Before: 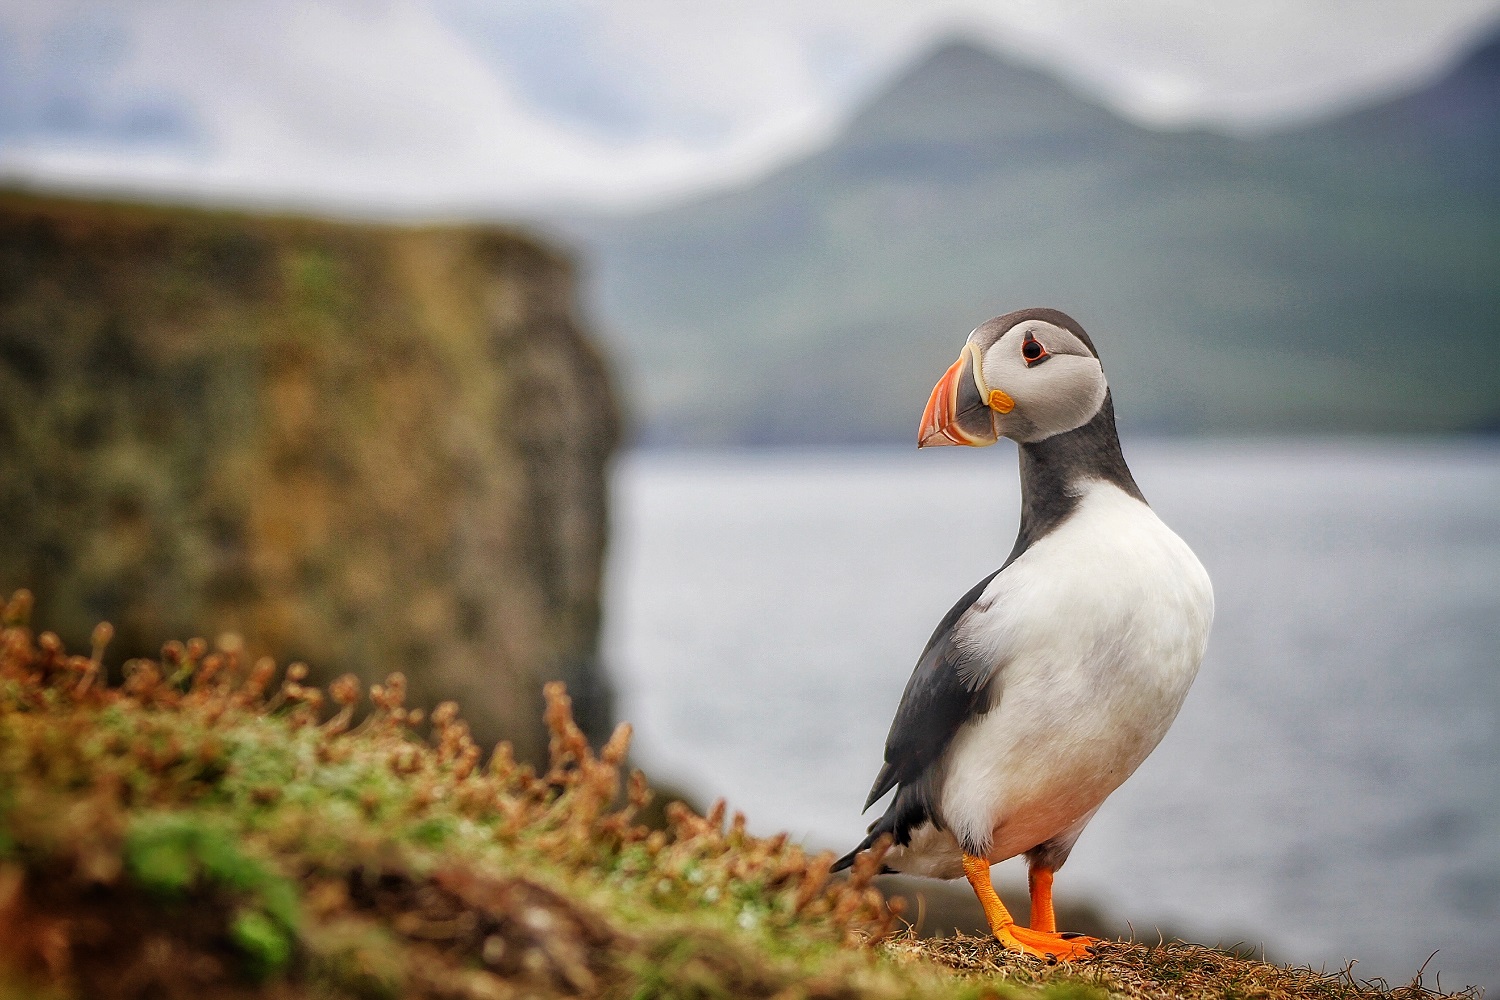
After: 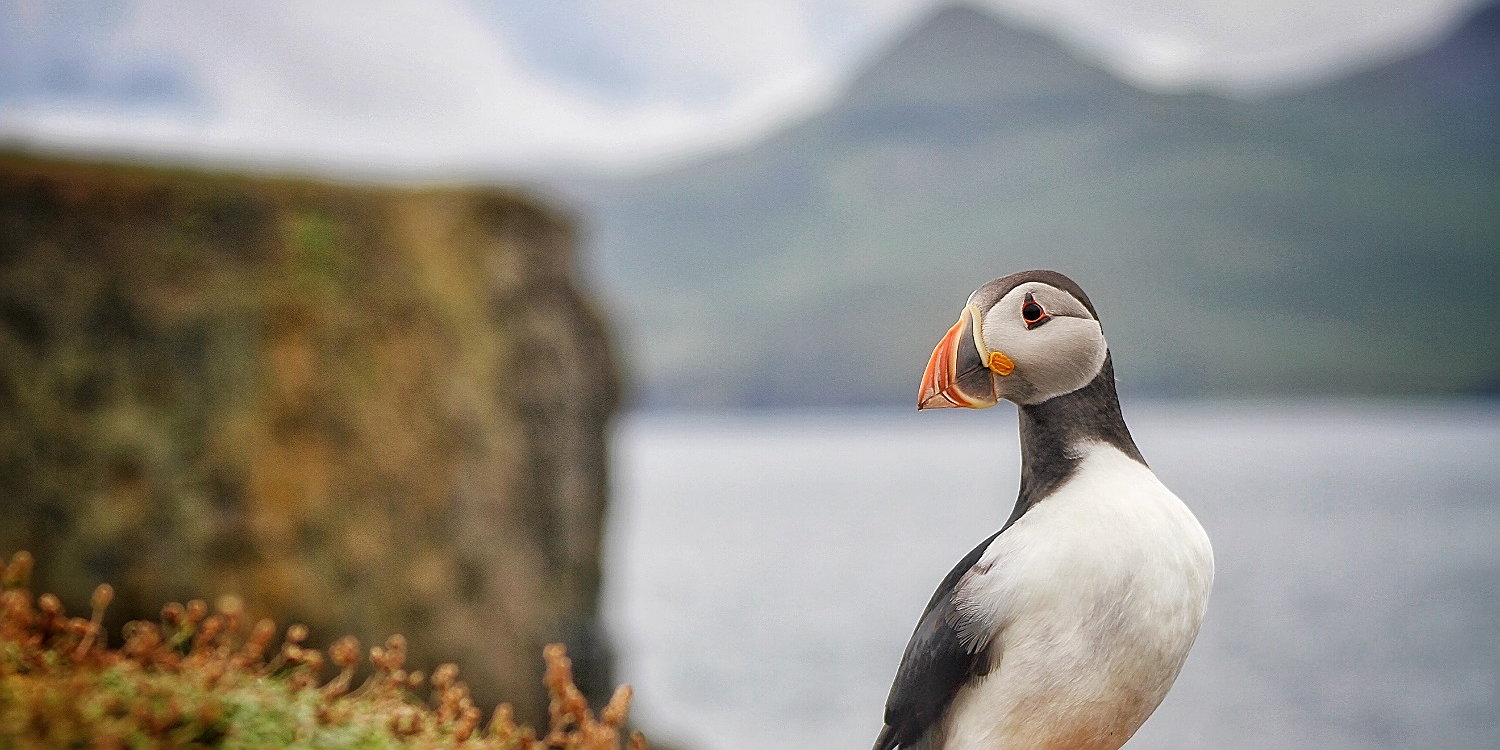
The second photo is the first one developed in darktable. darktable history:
sharpen: amount 0.478
crop: top 3.857%, bottom 21.132%
